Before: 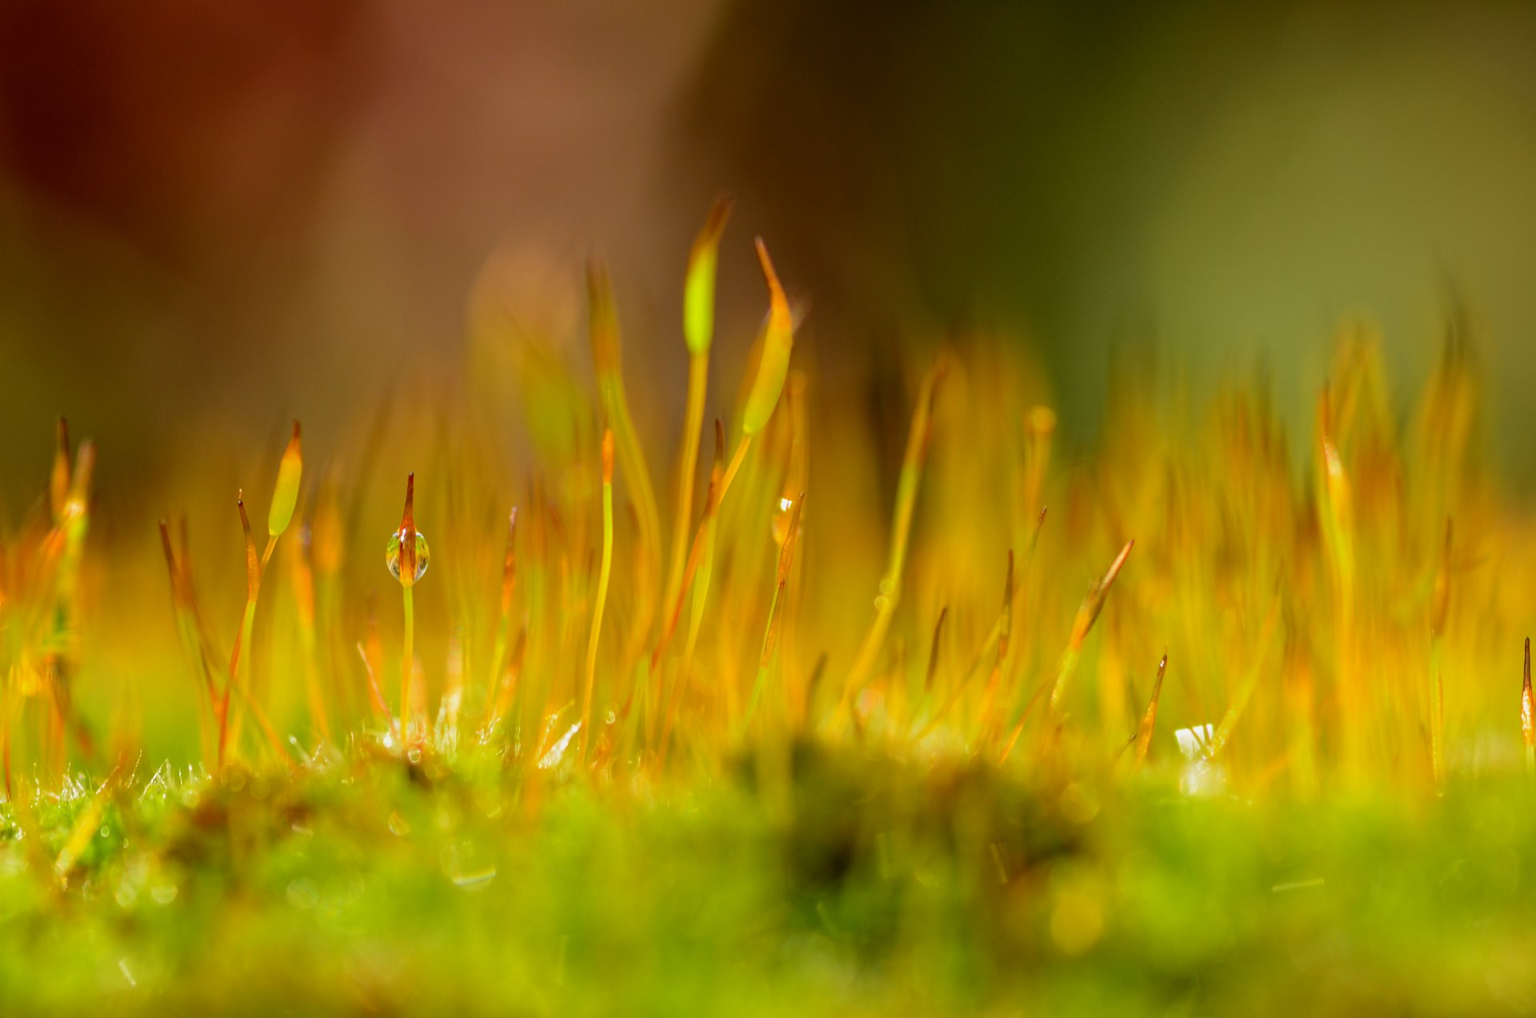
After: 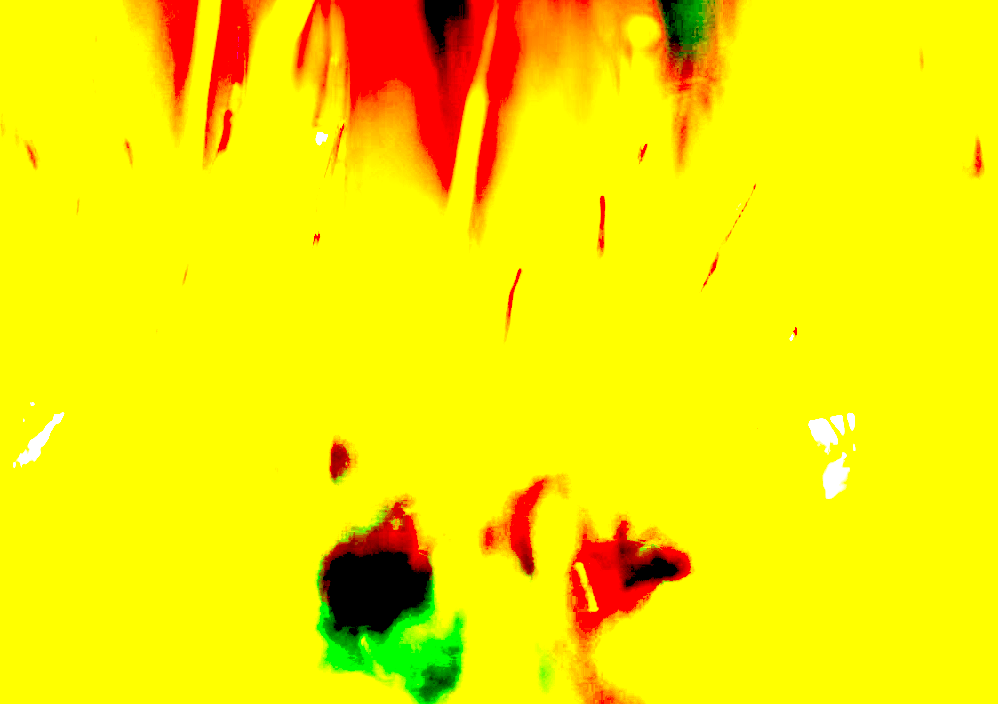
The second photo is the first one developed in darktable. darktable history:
local contrast: on, module defaults
exposure: black level correction 0.1, exposure 2.922 EV, compensate highlight preservation false
crop: left 34.437%, top 38.725%, right 13.539%, bottom 5.287%
